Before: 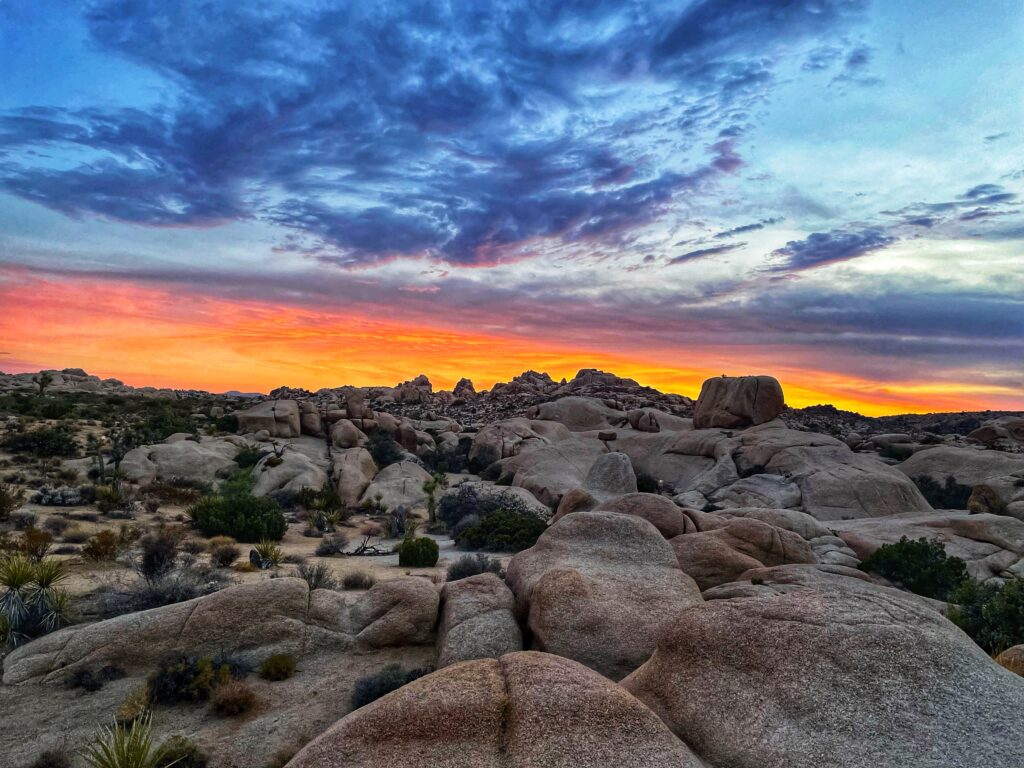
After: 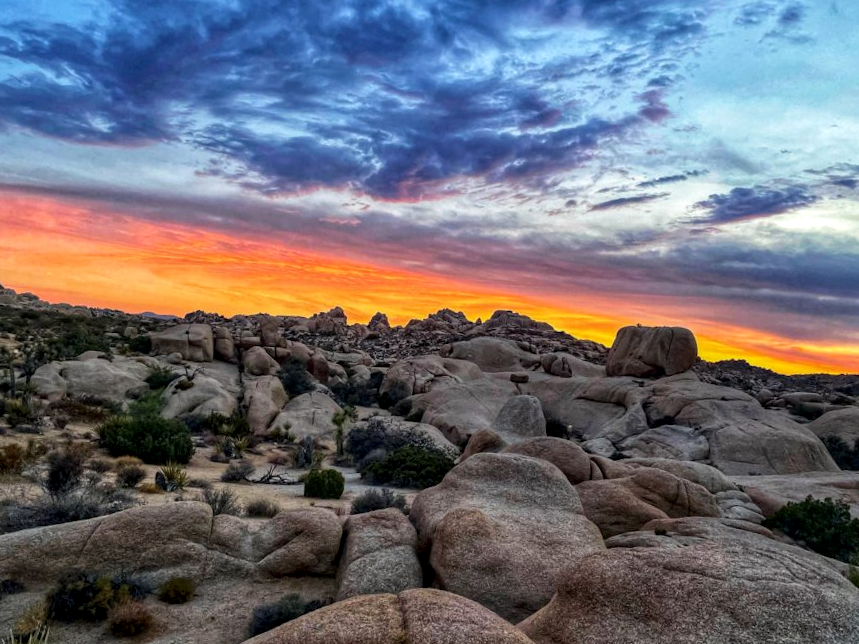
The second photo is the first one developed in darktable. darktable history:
crop and rotate: angle -3.27°, left 5.211%, top 5.211%, right 4.607%, bottom 4.607%
local contrast: on, module defaults
